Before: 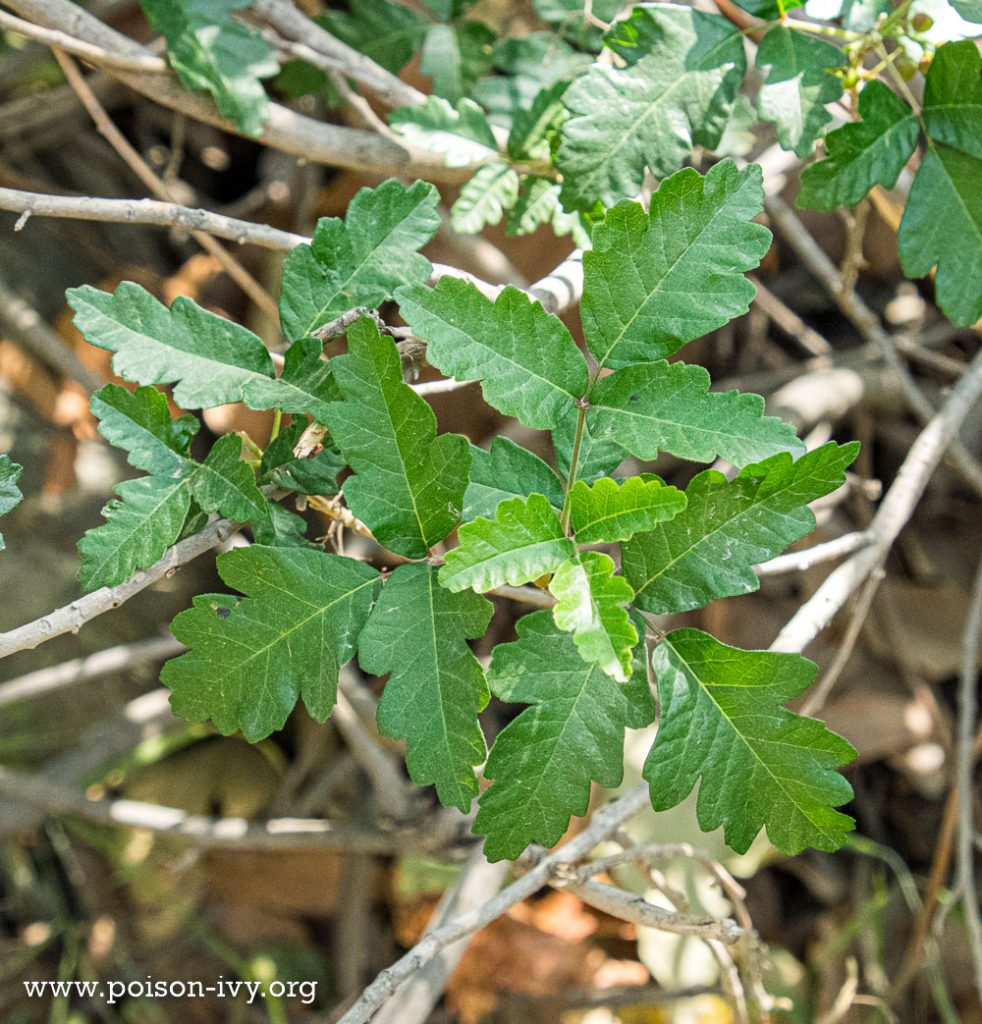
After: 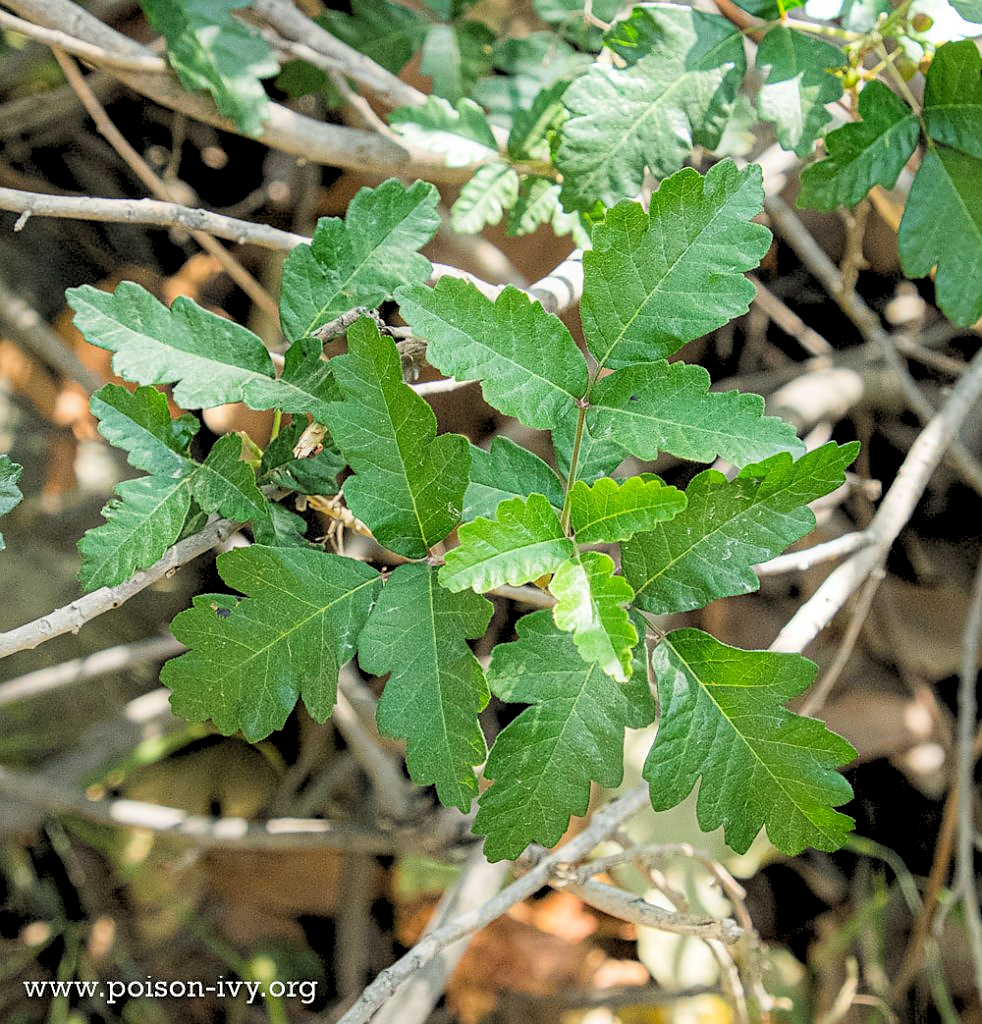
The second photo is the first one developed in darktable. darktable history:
sharpen: radius 0.969, amount 0.604
rgb levels: levels [[0.029, 0.461, 0.922], [0, 0.5, 1], [0, 0.5, 1]]
contrast equalizer: y [[0.5, 0.486, 0.447, 0.446, 0.489, 0.5], [0.5 ×6], [0.5 ×6], [0 ×6], [0 ×6]]
